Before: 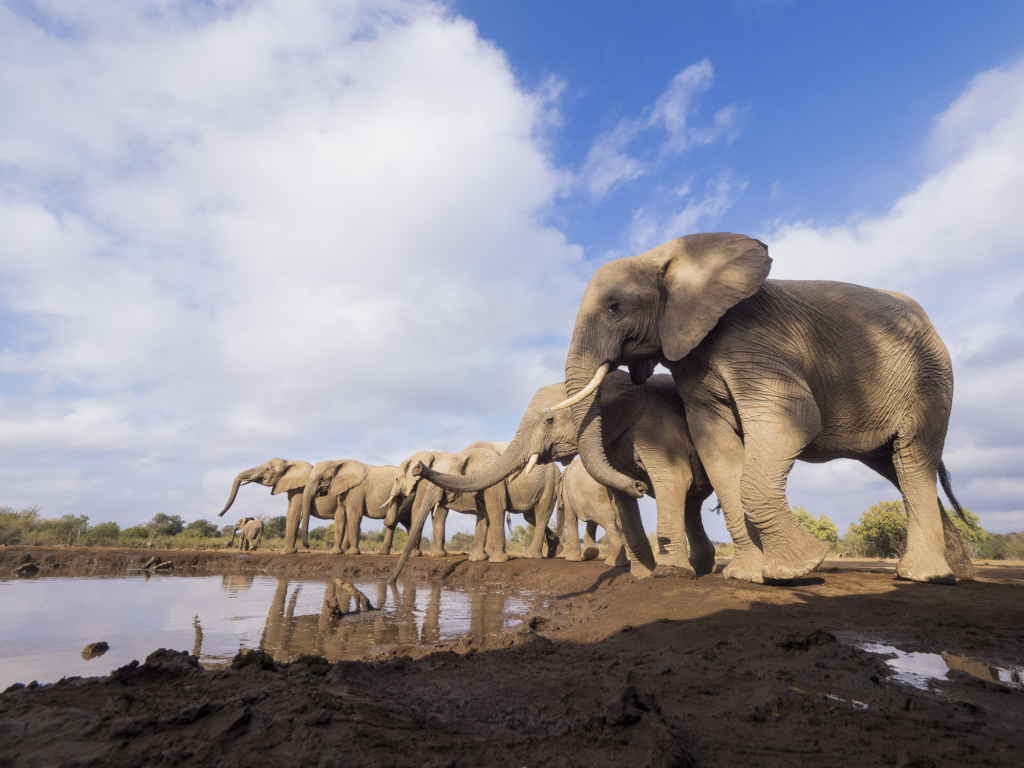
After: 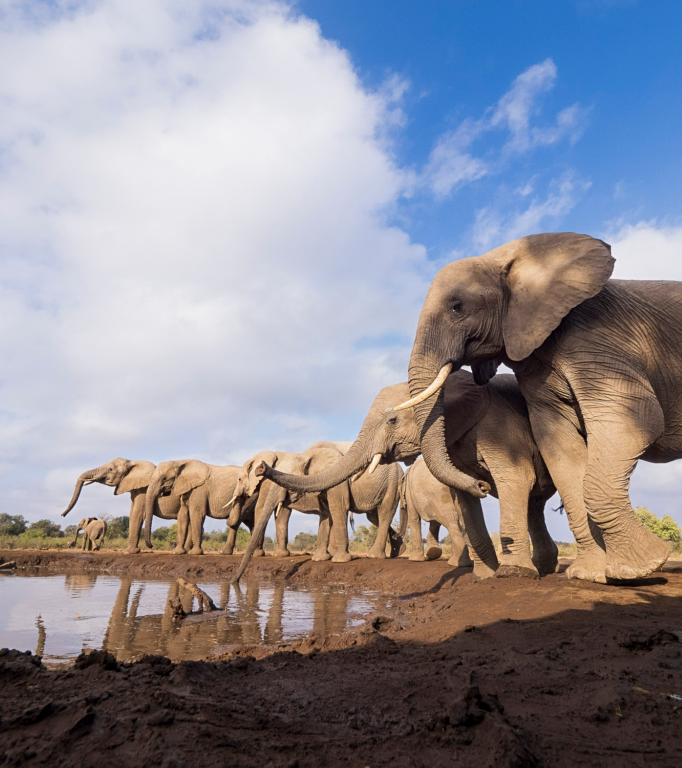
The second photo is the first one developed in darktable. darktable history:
sharpen: amount 0.2
crop: left 15.419%, right 17.914%
